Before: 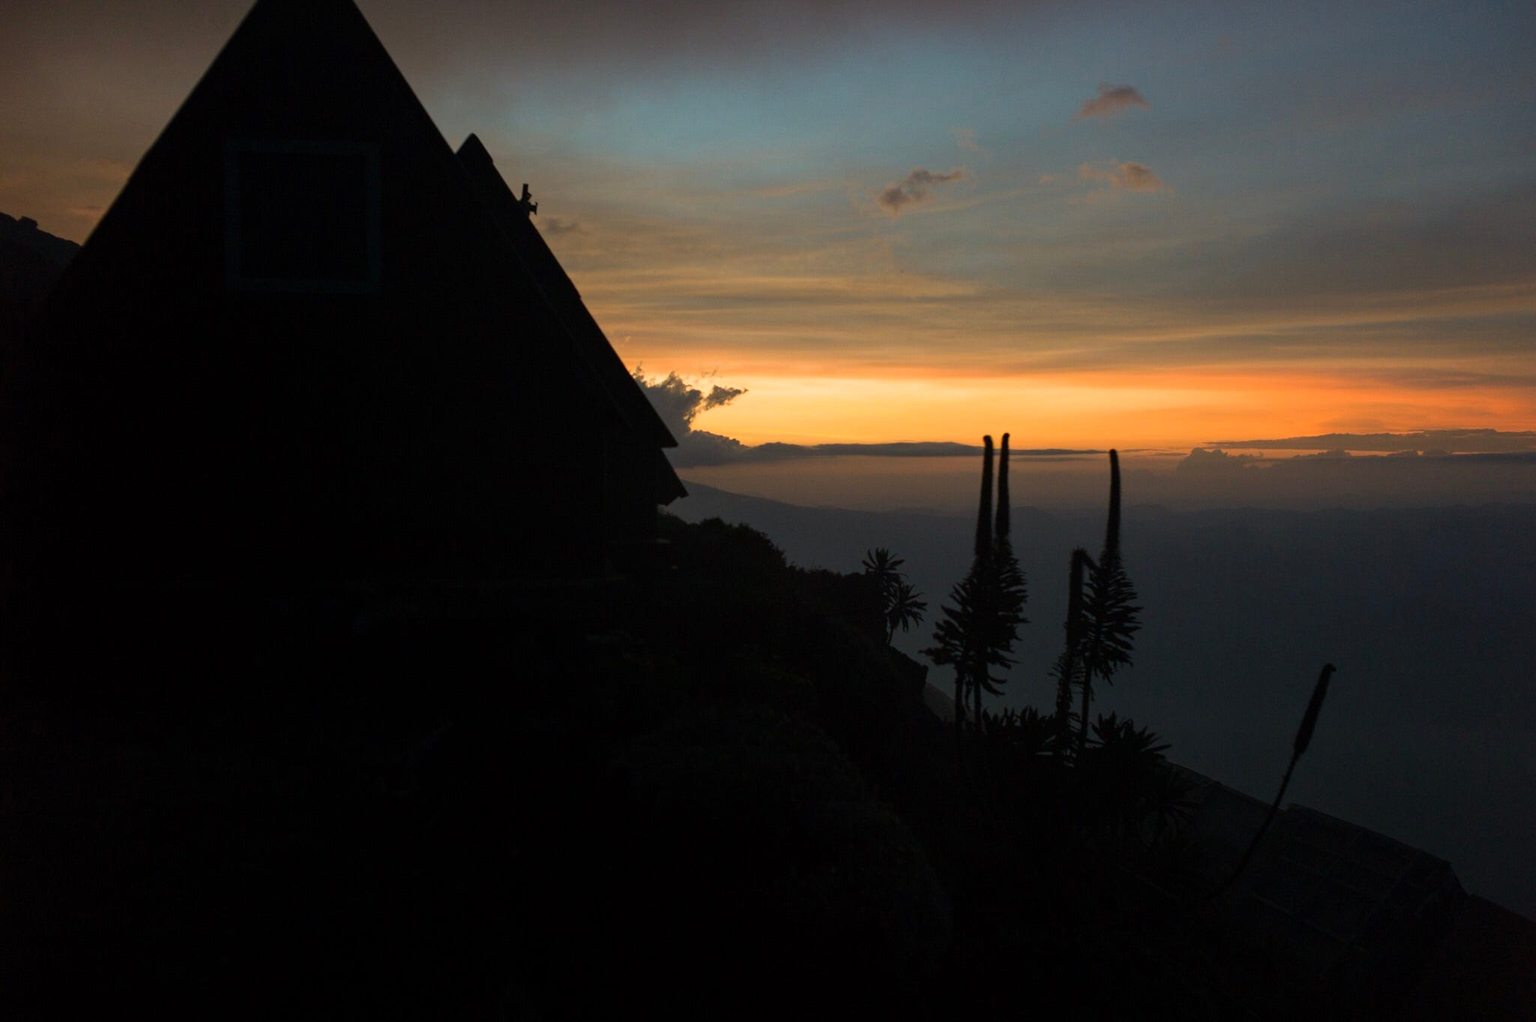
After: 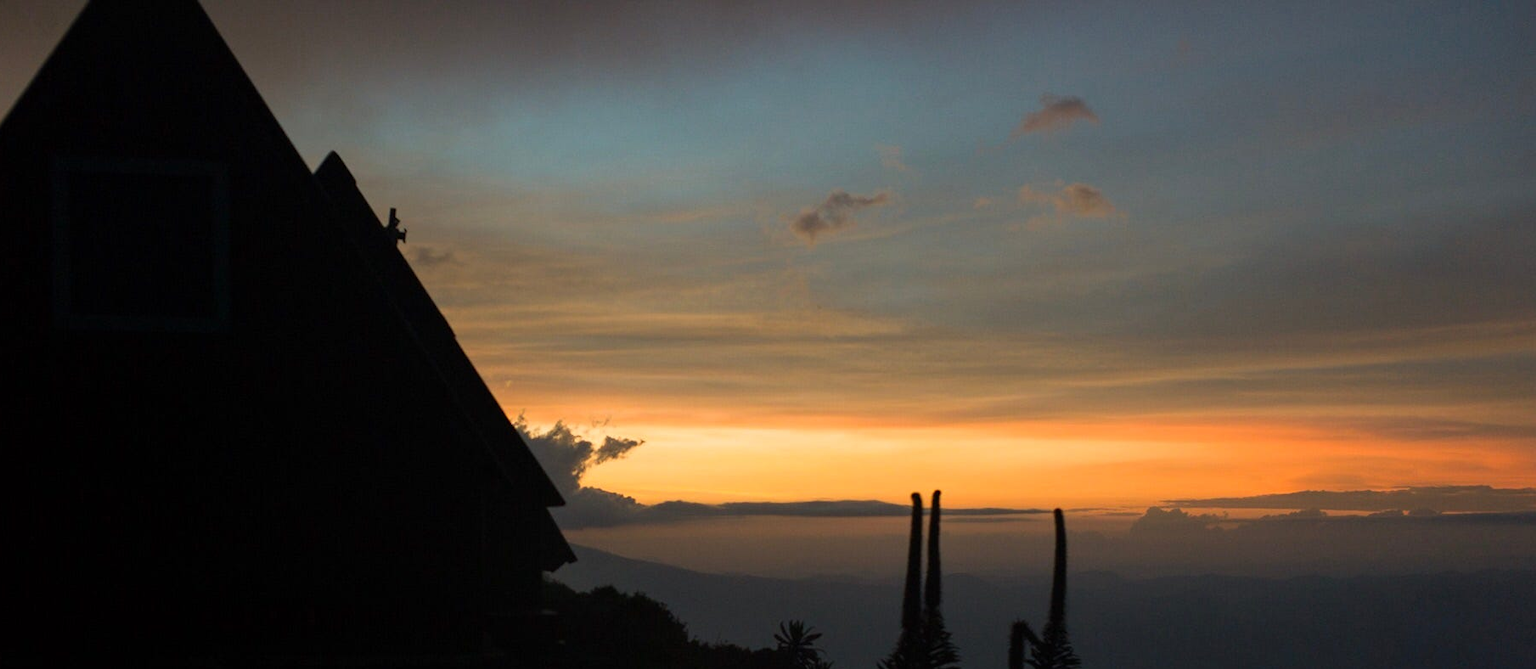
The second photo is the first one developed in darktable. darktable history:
crop and rotate: left 11.648%, bottom 42.108%
